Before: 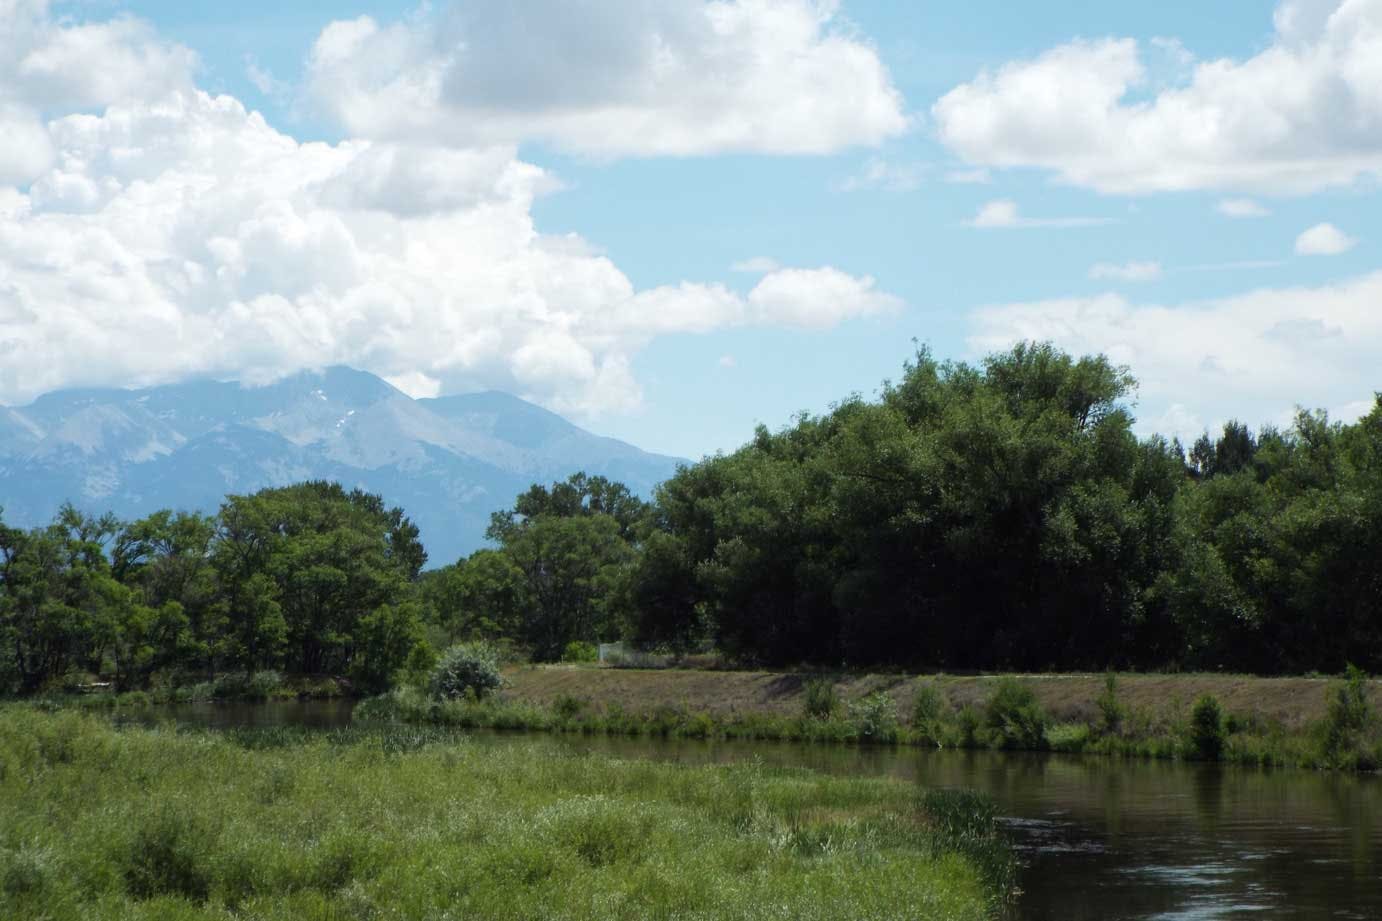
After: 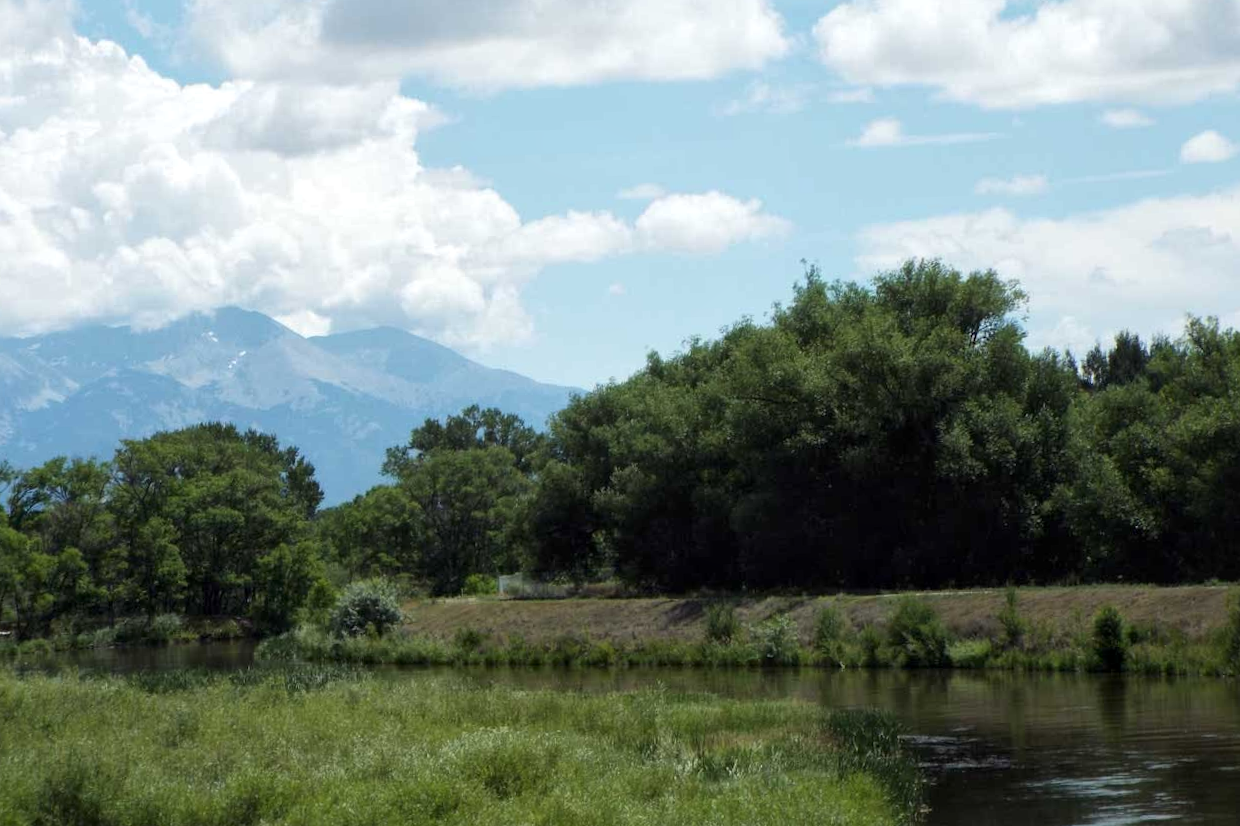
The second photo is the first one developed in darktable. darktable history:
crop and rotate: angle 1.96°, left 5.673%, top 5.673%
local contrast: mode bilateral grid, contrast 20, coarseness 50, detail 120%, midtone range 0.2
